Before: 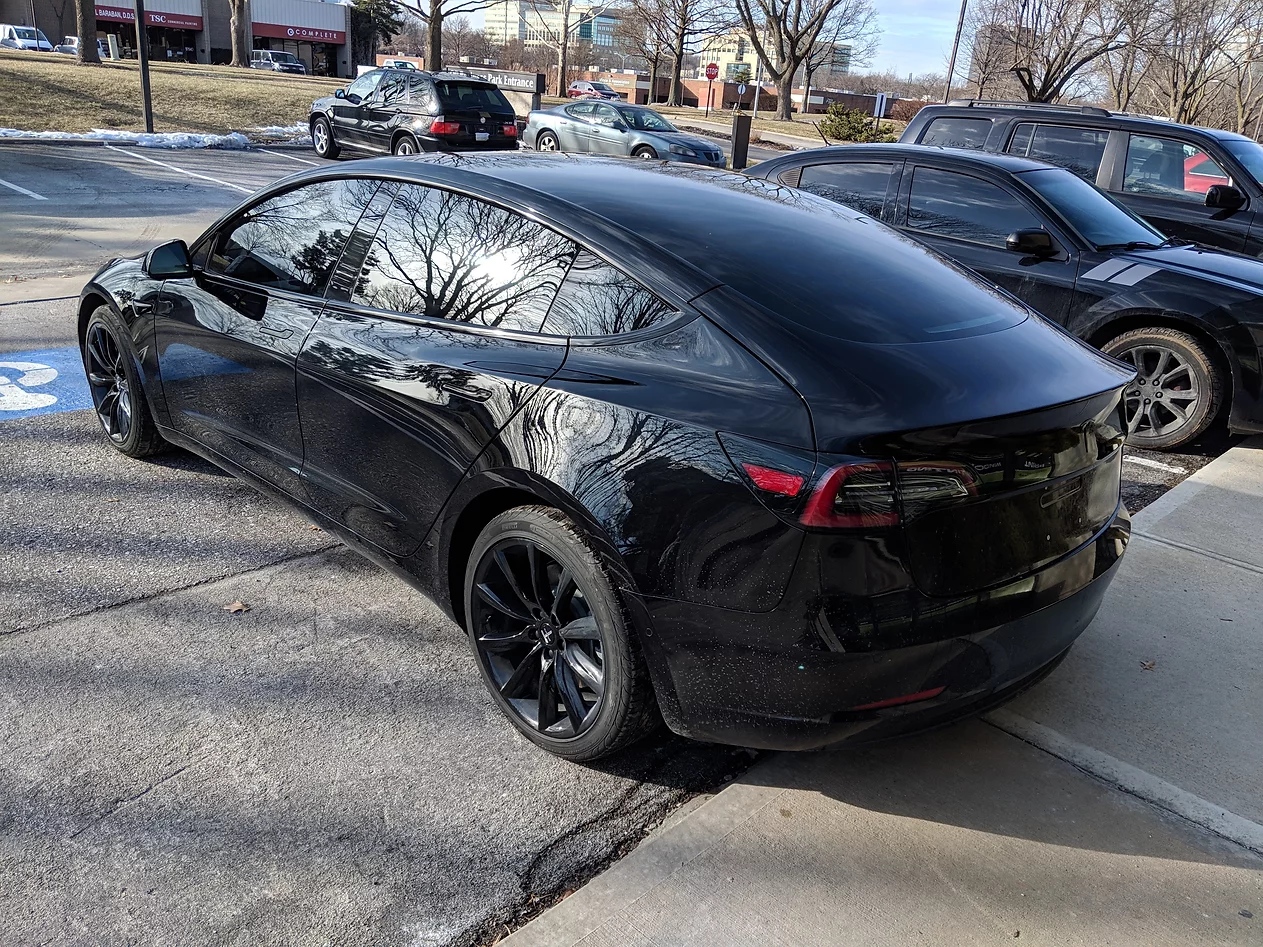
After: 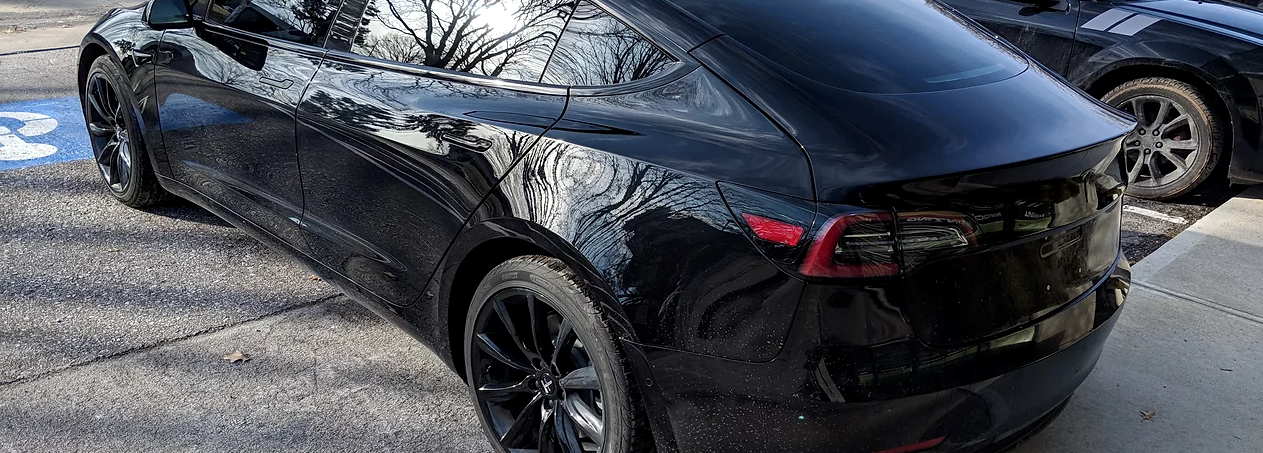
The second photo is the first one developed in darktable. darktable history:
crop and rotate: top 26.429%, bottom 25.661%
local contrast: highlights 103%, shadows 102%, detail 119%, midtone range 0.2
